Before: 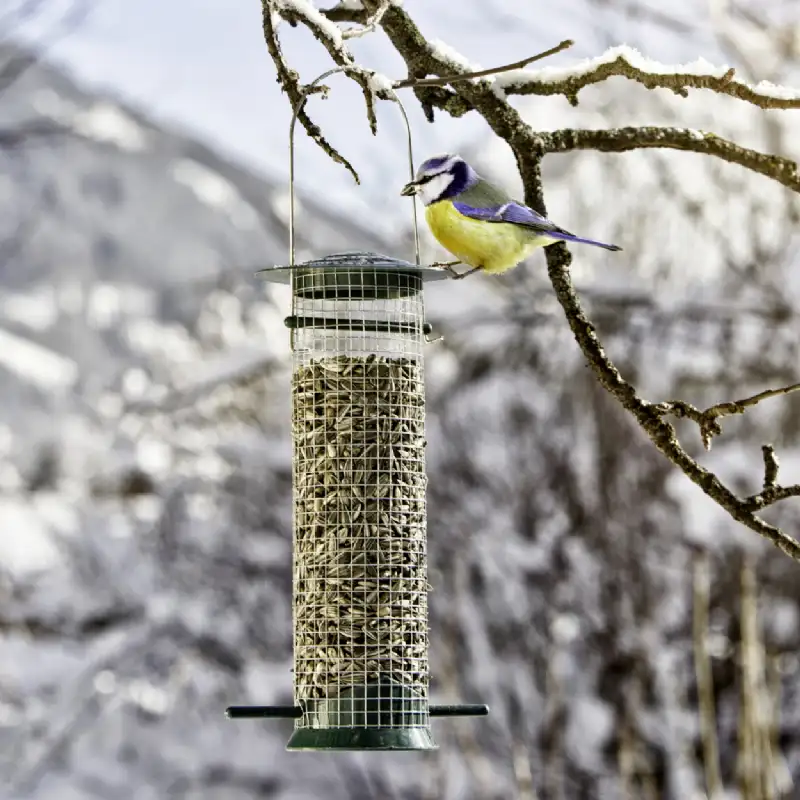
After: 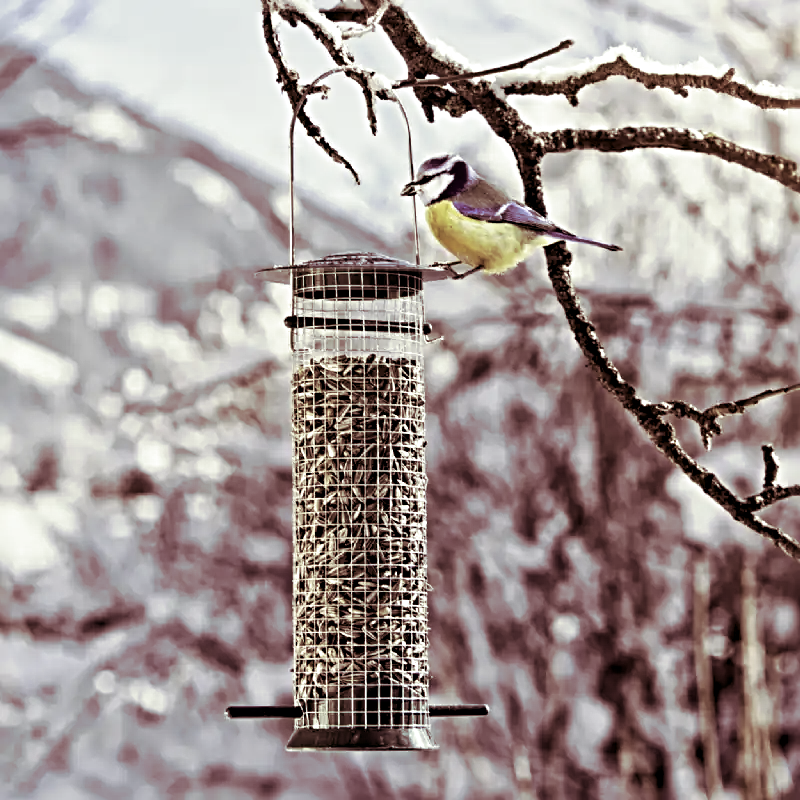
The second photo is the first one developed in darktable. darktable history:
sharpen: radius 4.883
contrast brightness saturation: contrast 0.06, brightness -0.01, saturation -0.23
split-toning: on, module defaults
